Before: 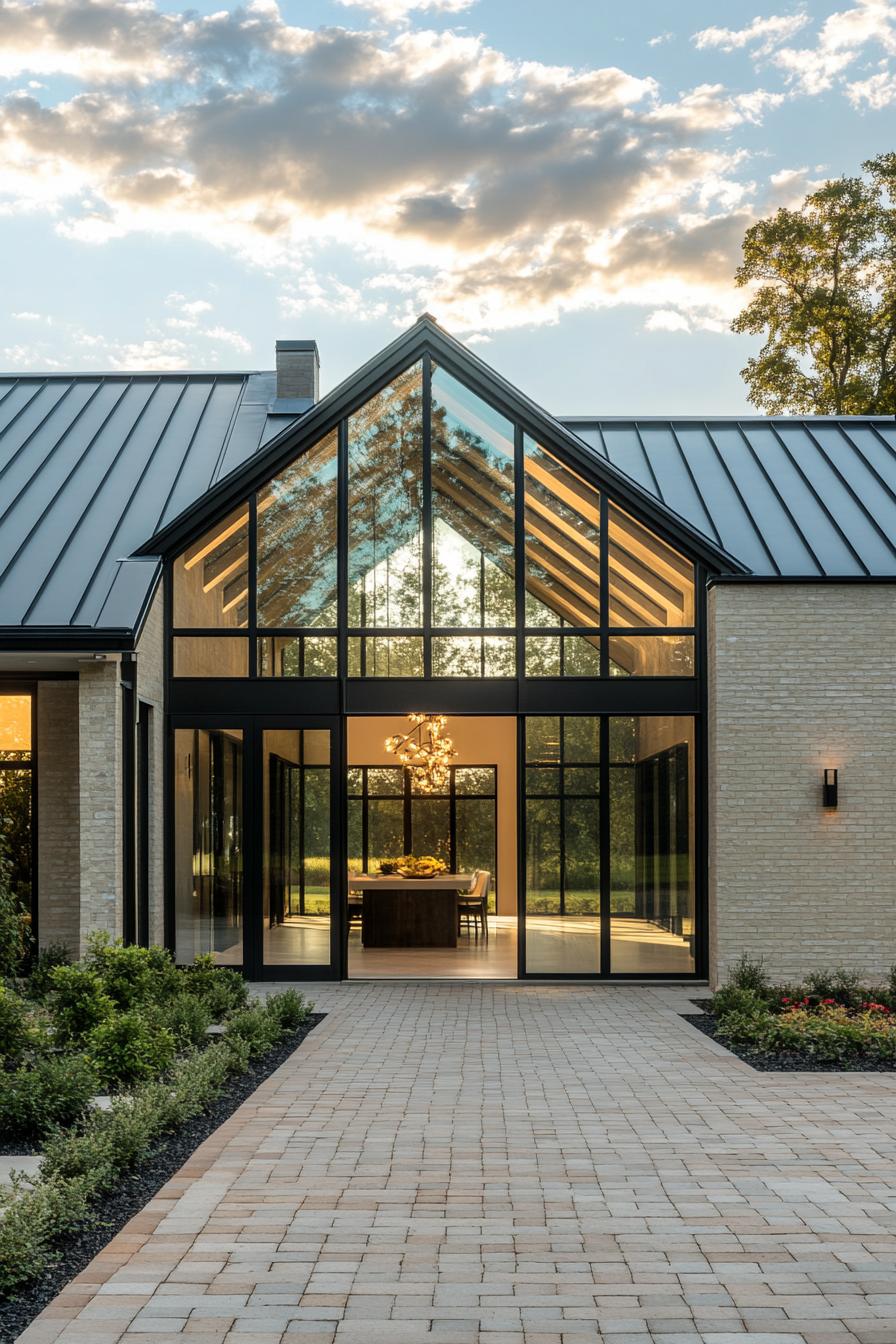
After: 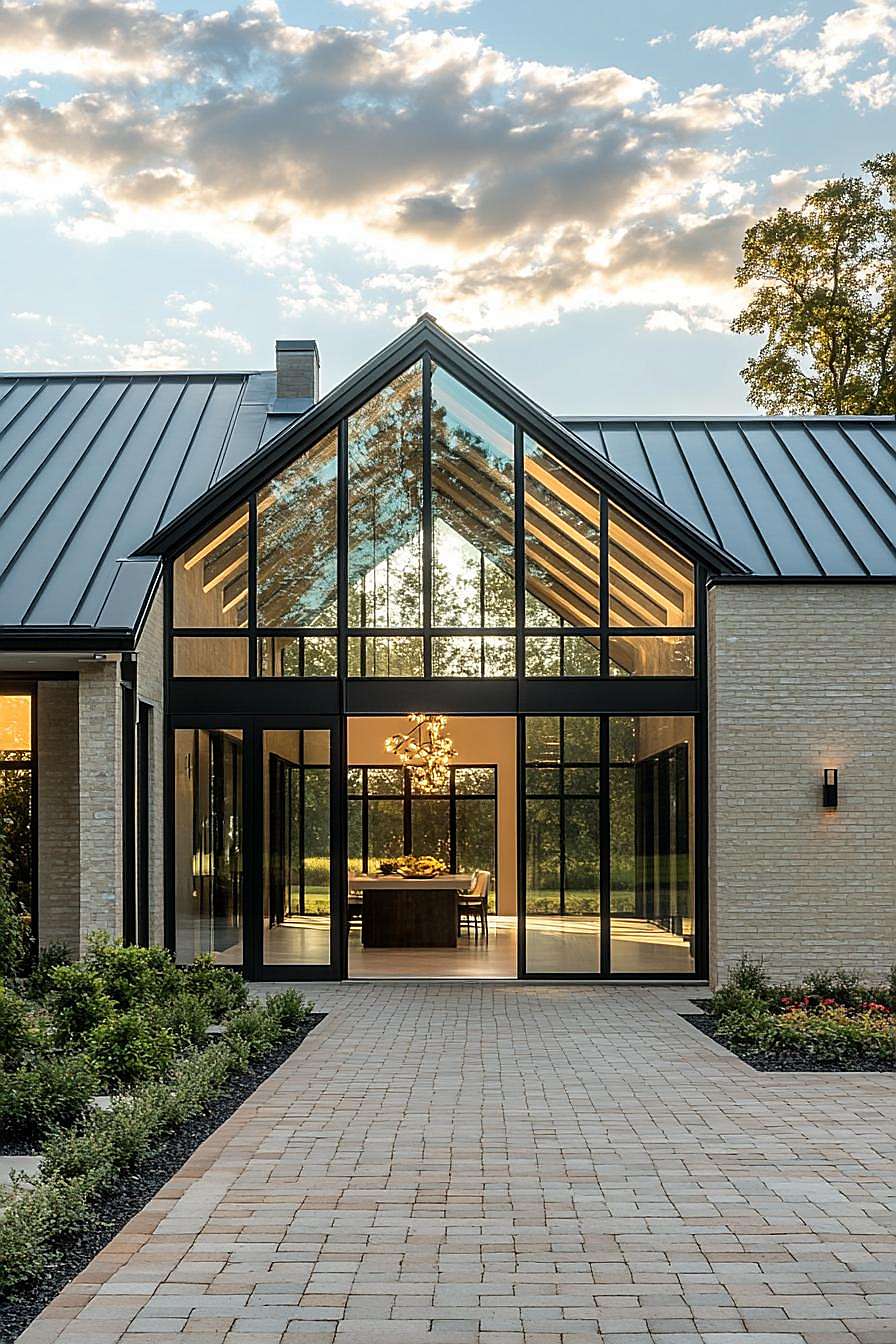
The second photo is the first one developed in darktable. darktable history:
sharpen: radius 1.359, amount 1.25, threshold 0.759
